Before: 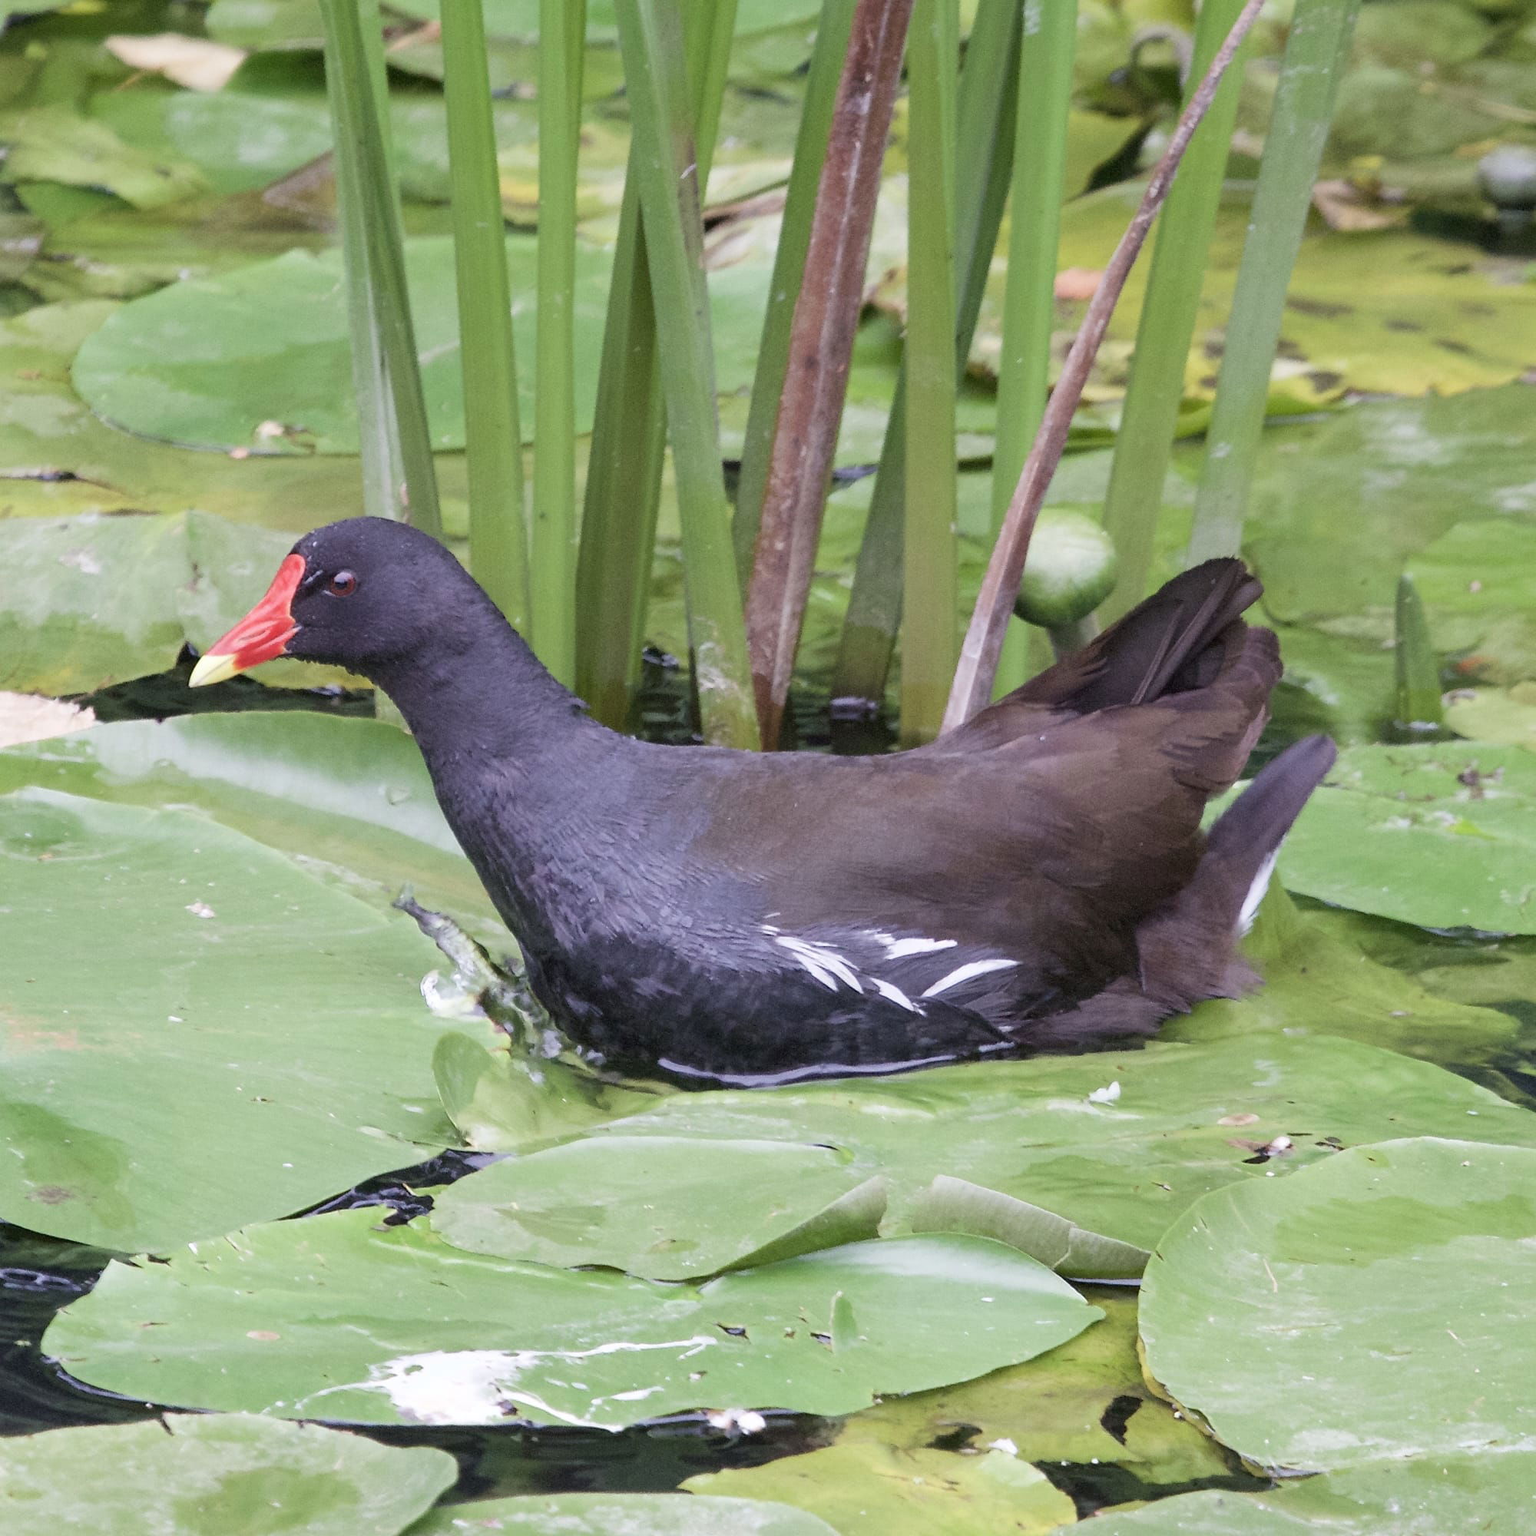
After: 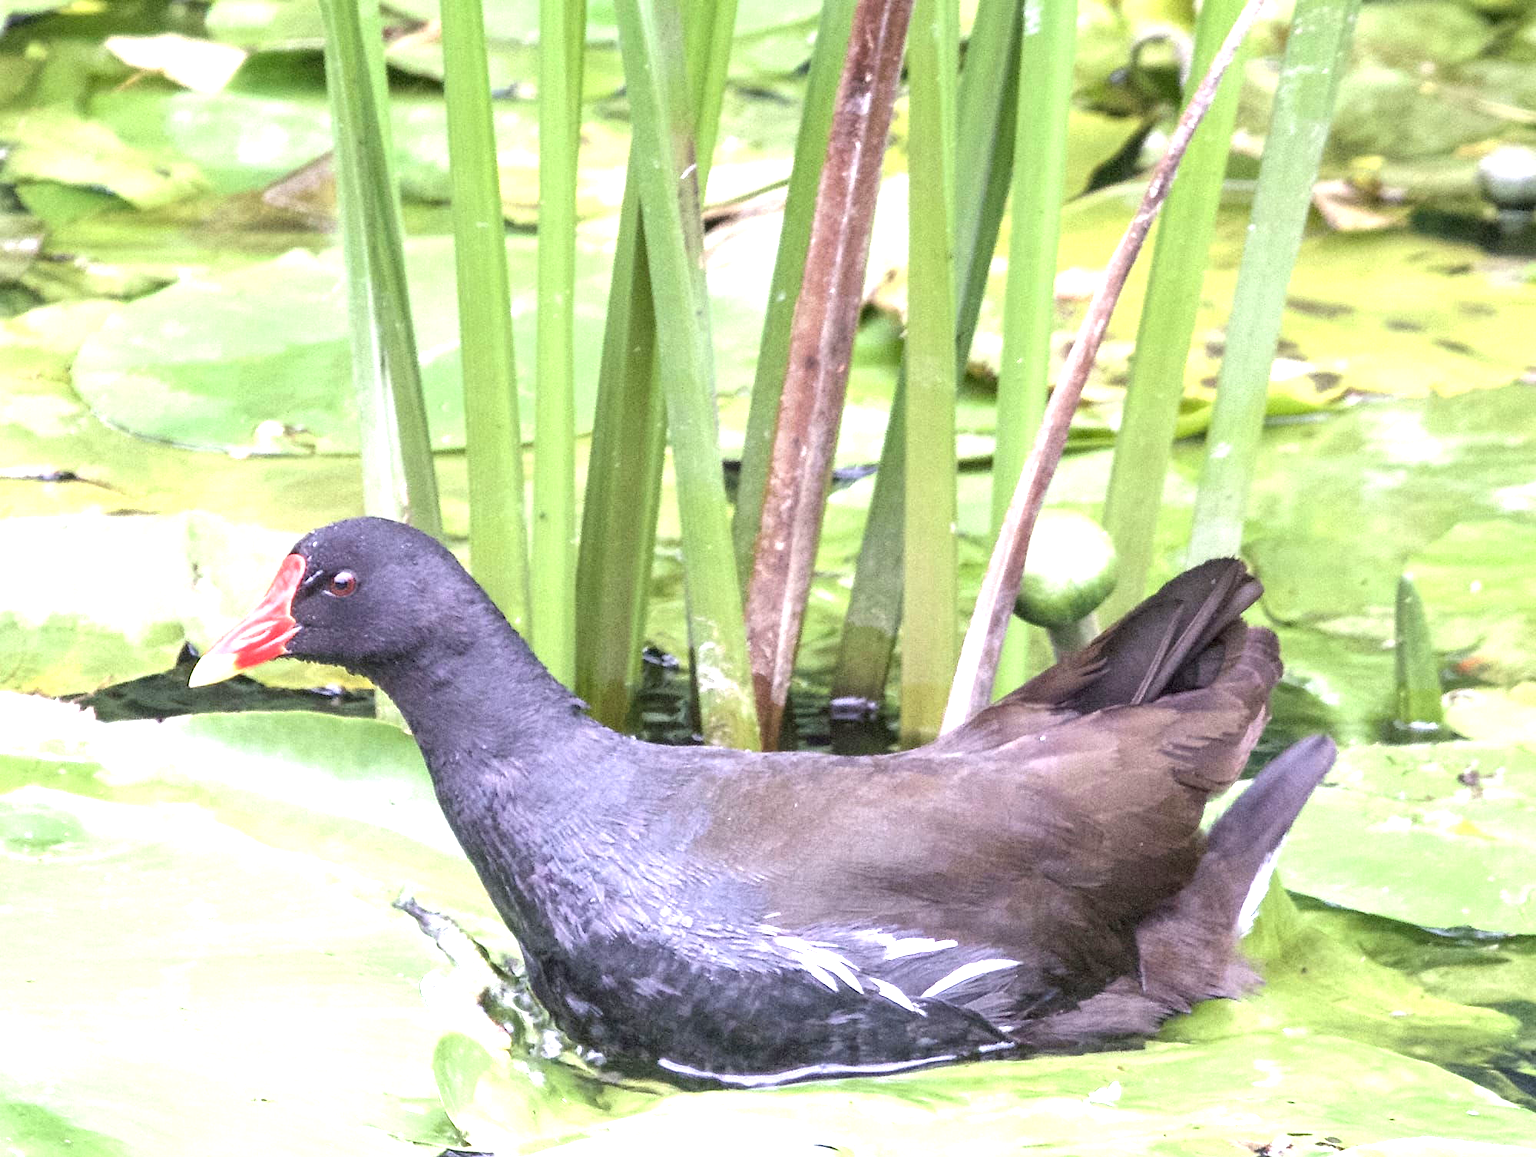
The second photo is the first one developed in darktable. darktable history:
crop: bottom 24.604%
exposure: black level correction 0, exposure 1.388 EV, compensate highlight preservation false
local contrast: detail 130%
